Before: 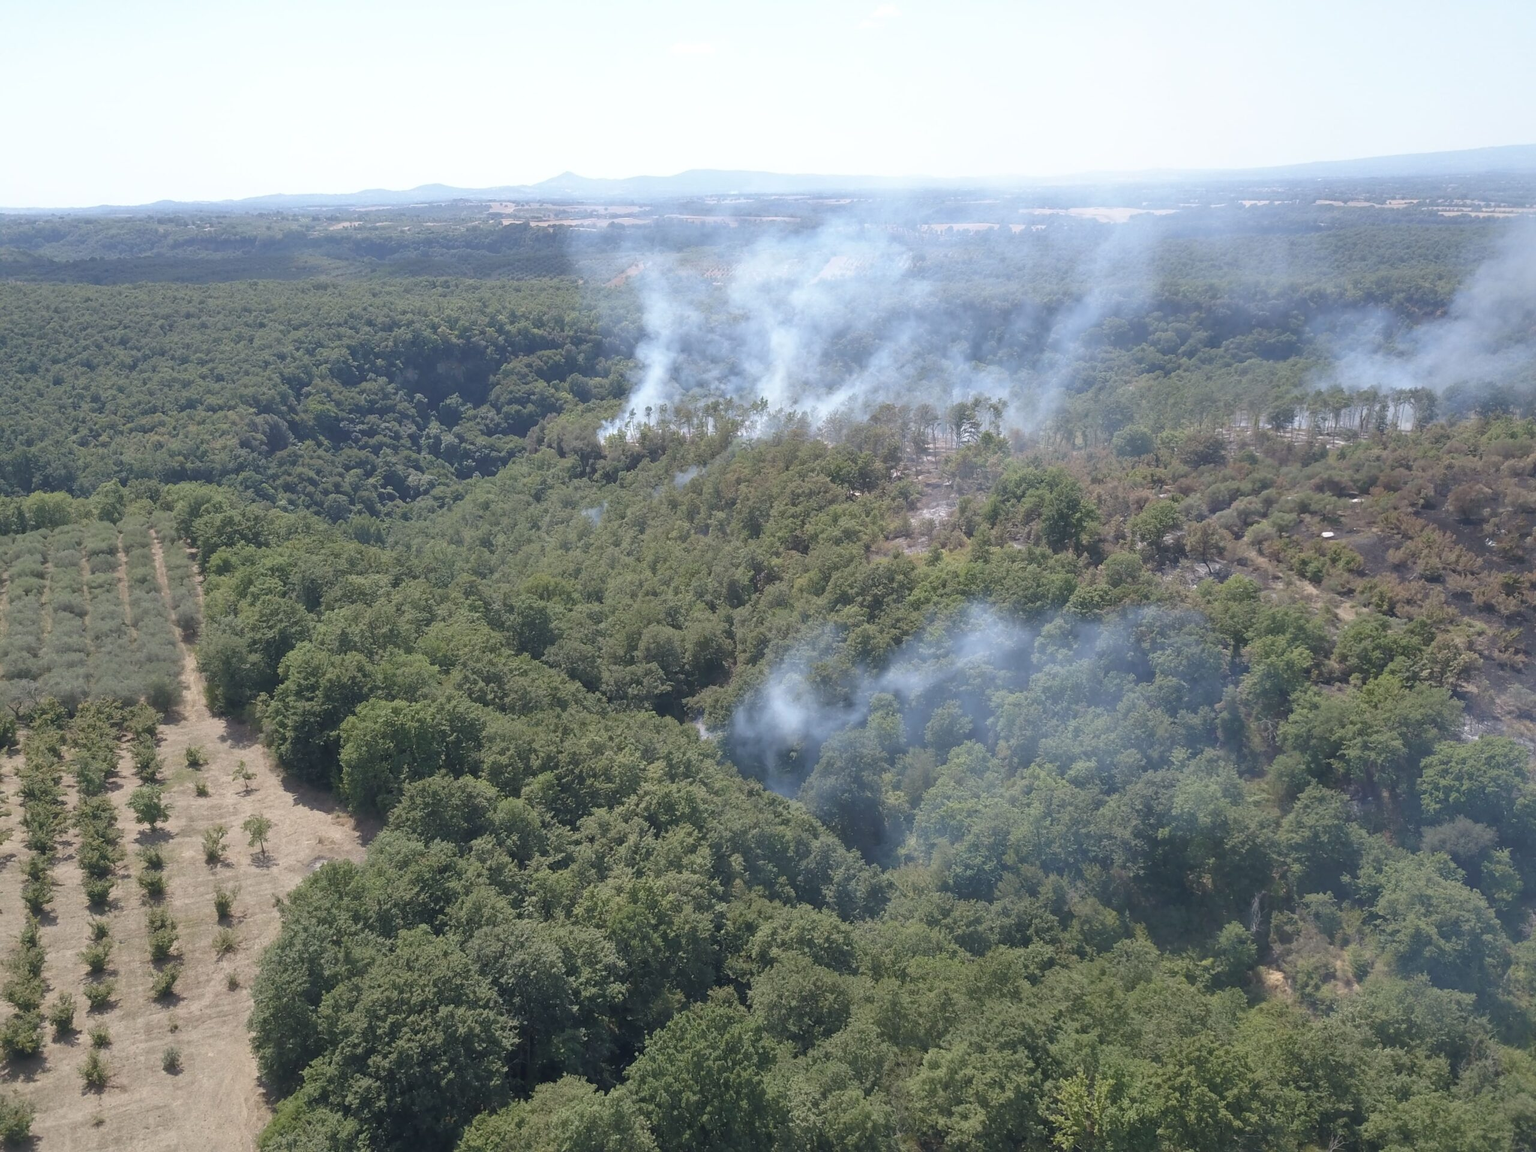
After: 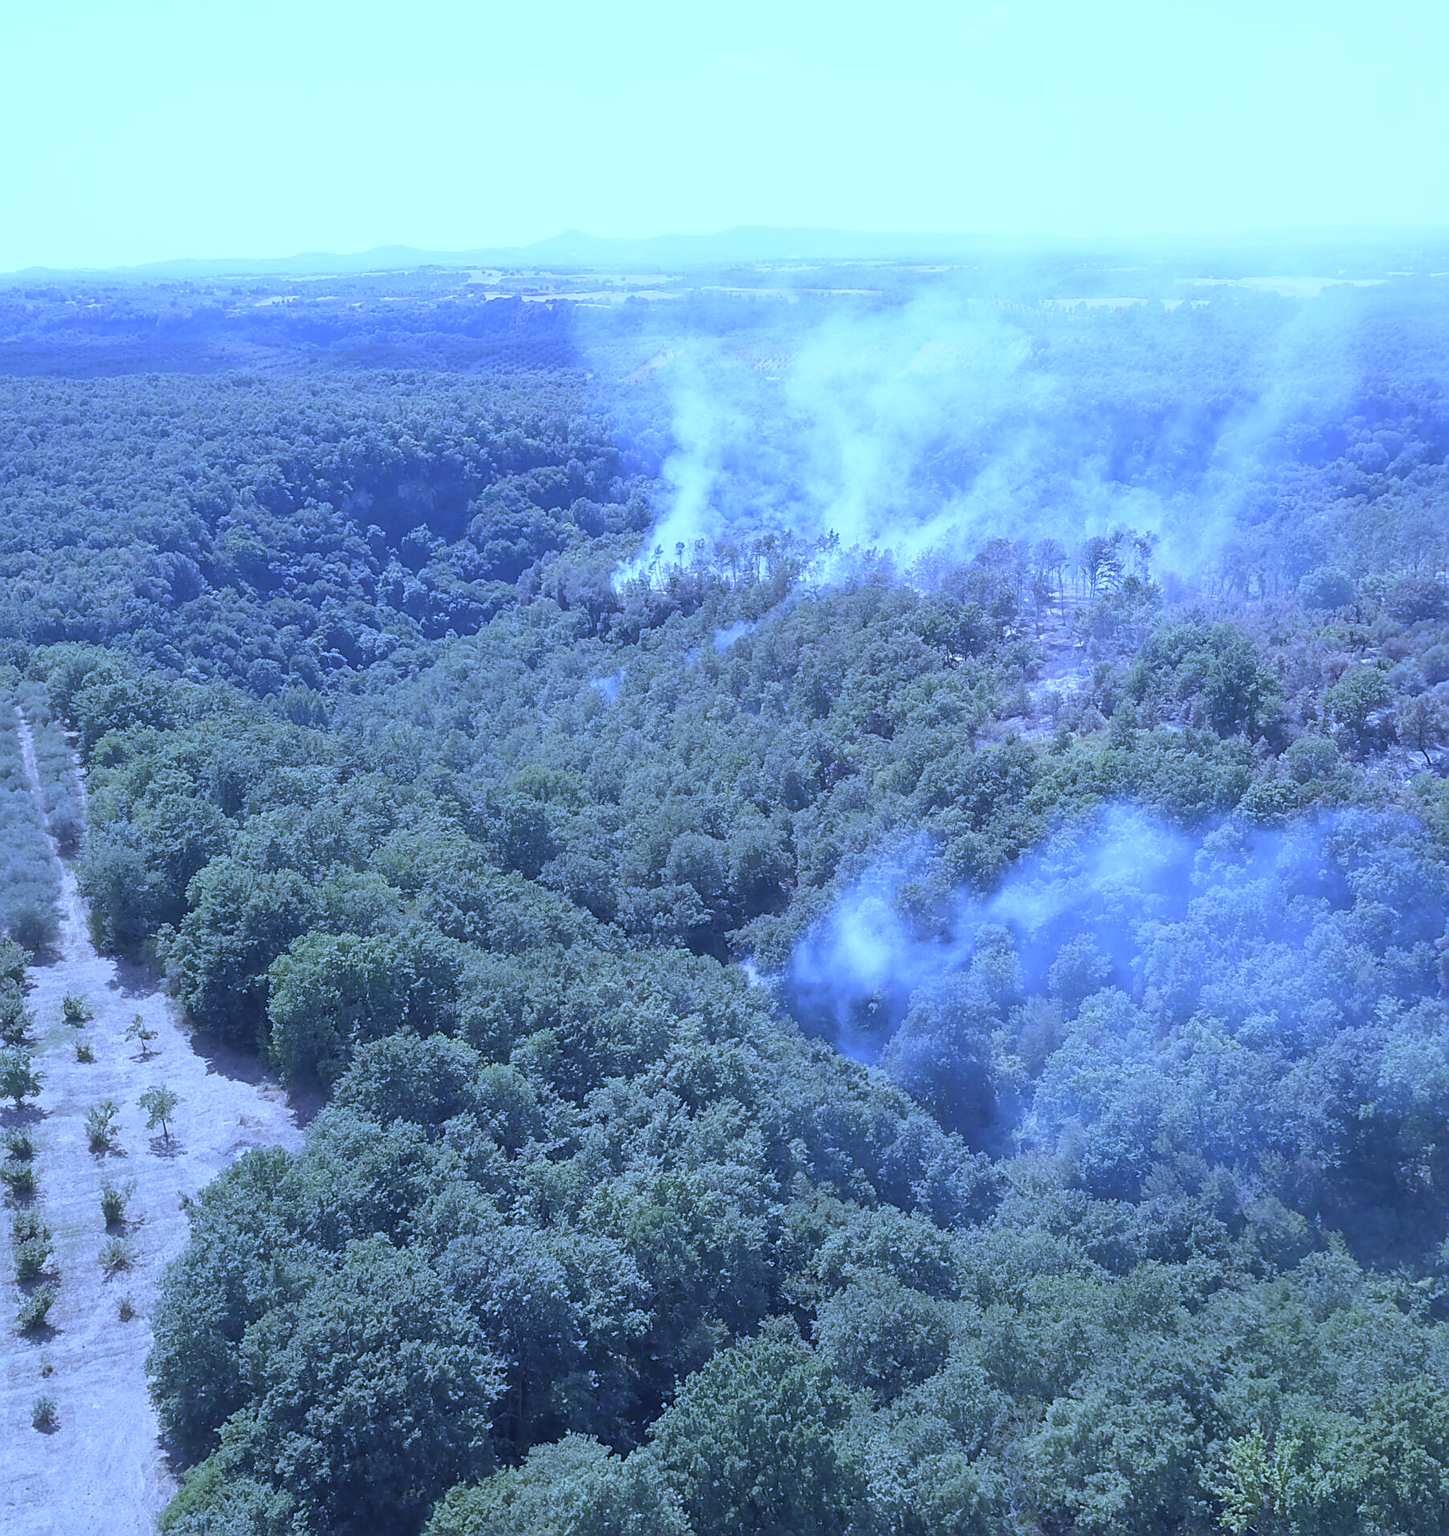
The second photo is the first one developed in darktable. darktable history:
sharpen: on, module defaults
crop and rotate: left 9.061%, right 20.142%
white balance: red 0.766, blue 1.537
base curve: curves: ch0 [(0, 0) (0.666, 0.806) (1, 1)]
